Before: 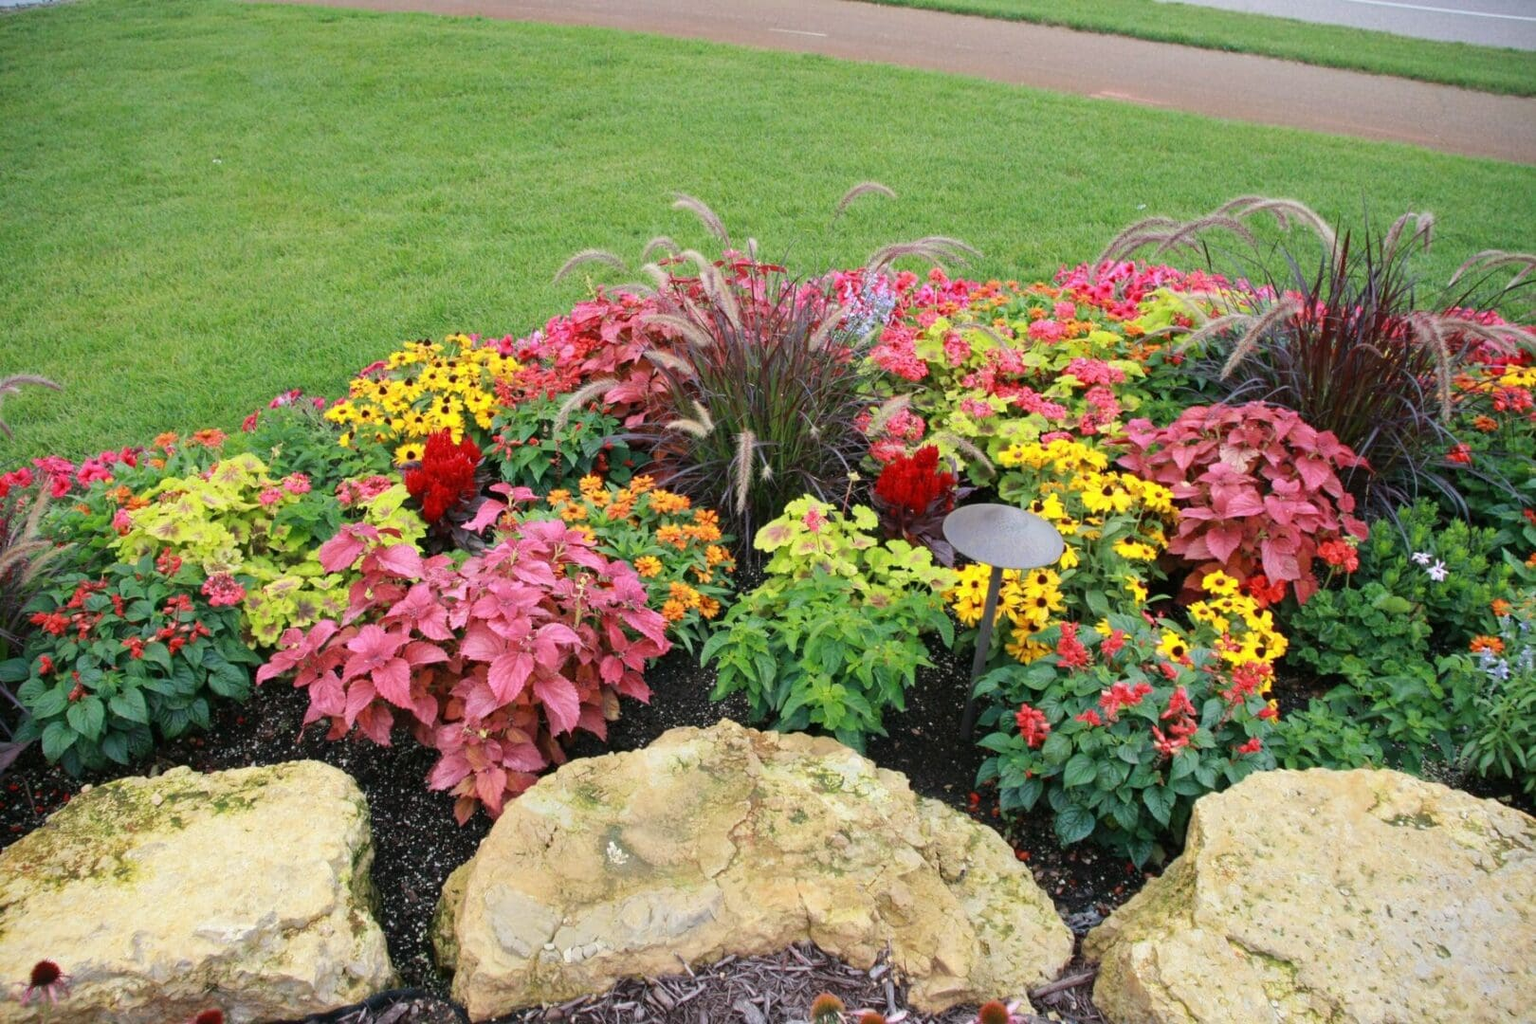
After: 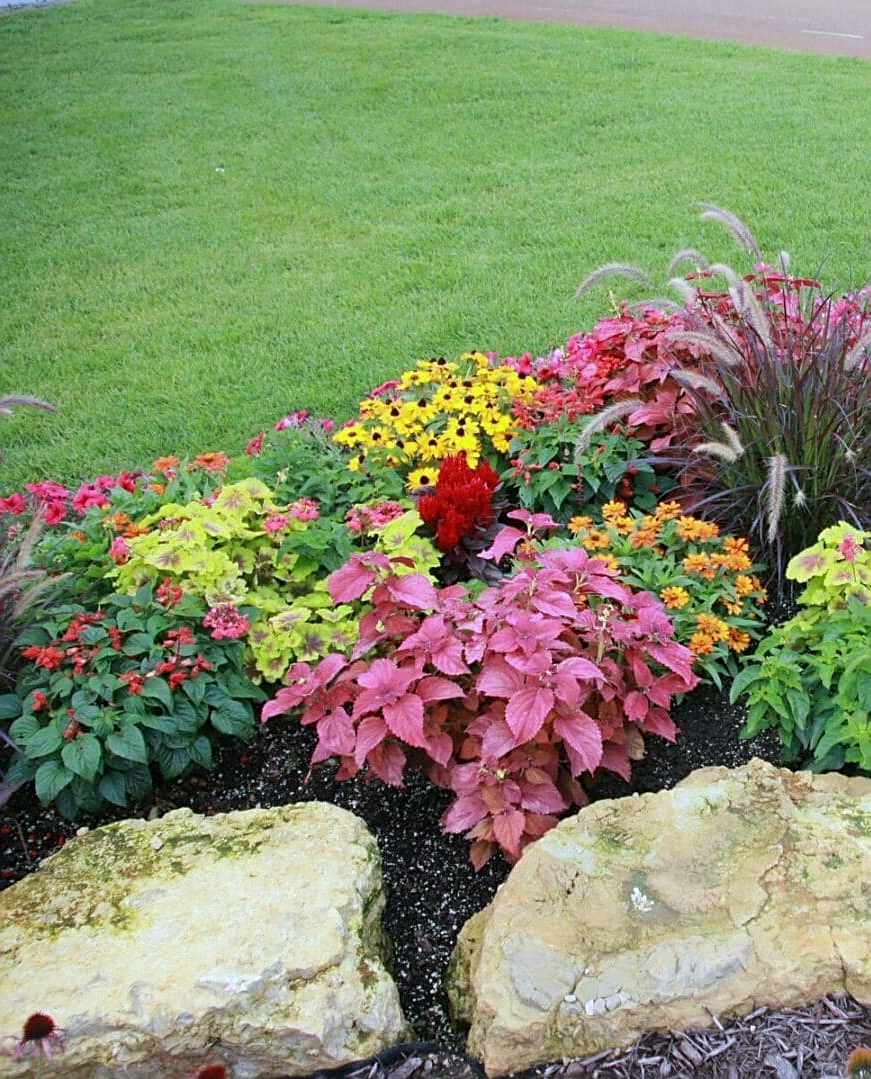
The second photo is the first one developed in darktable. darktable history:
shadows and highlights: highlights 70.7, soften with gaussian
white balance: red 0.931, blue 1.11
crop: left 0.587%, right 45.588%, bottom 0.086%
sharpen: on, module defaults
